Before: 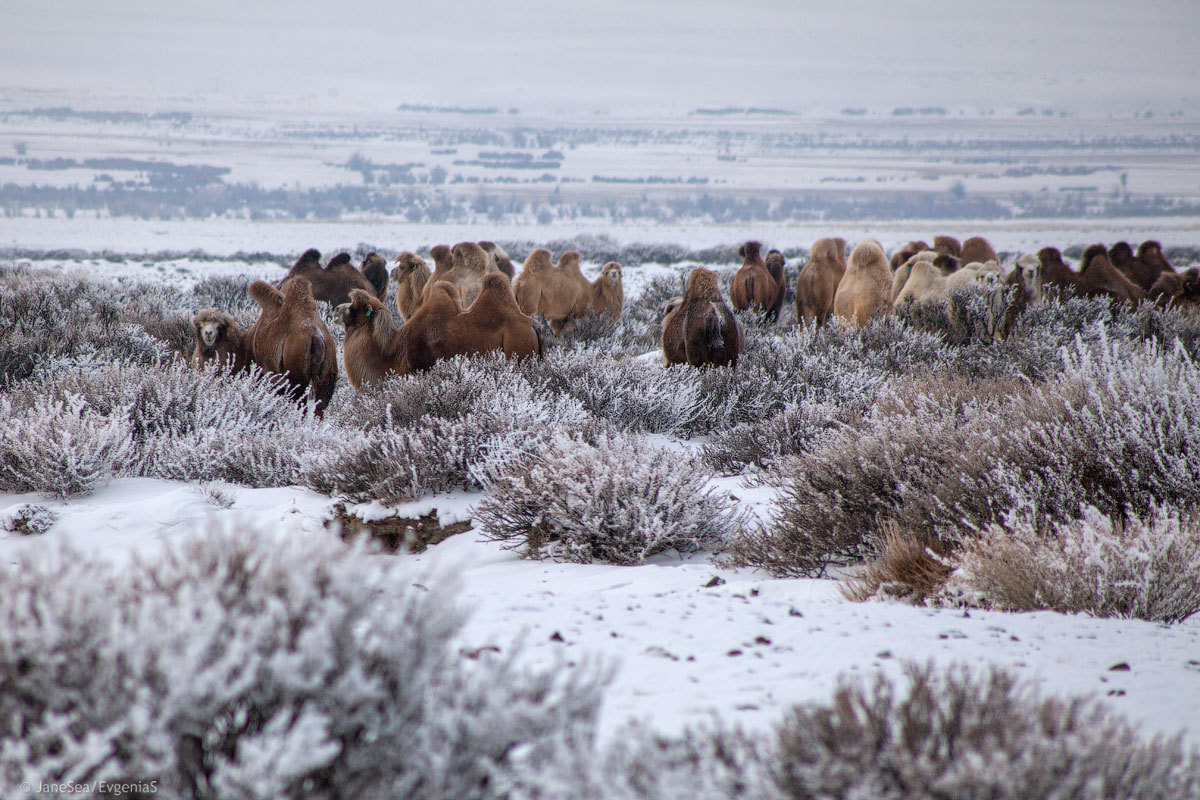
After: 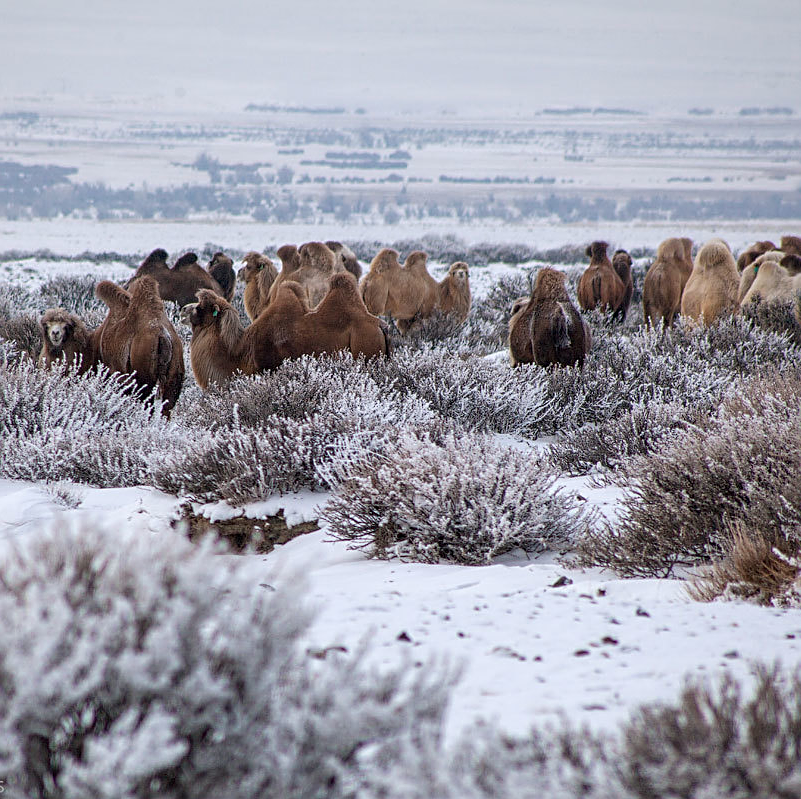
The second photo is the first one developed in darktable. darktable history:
crop and rotate: left 12.752%, right 20.472%
sharpen: on, module defaults
